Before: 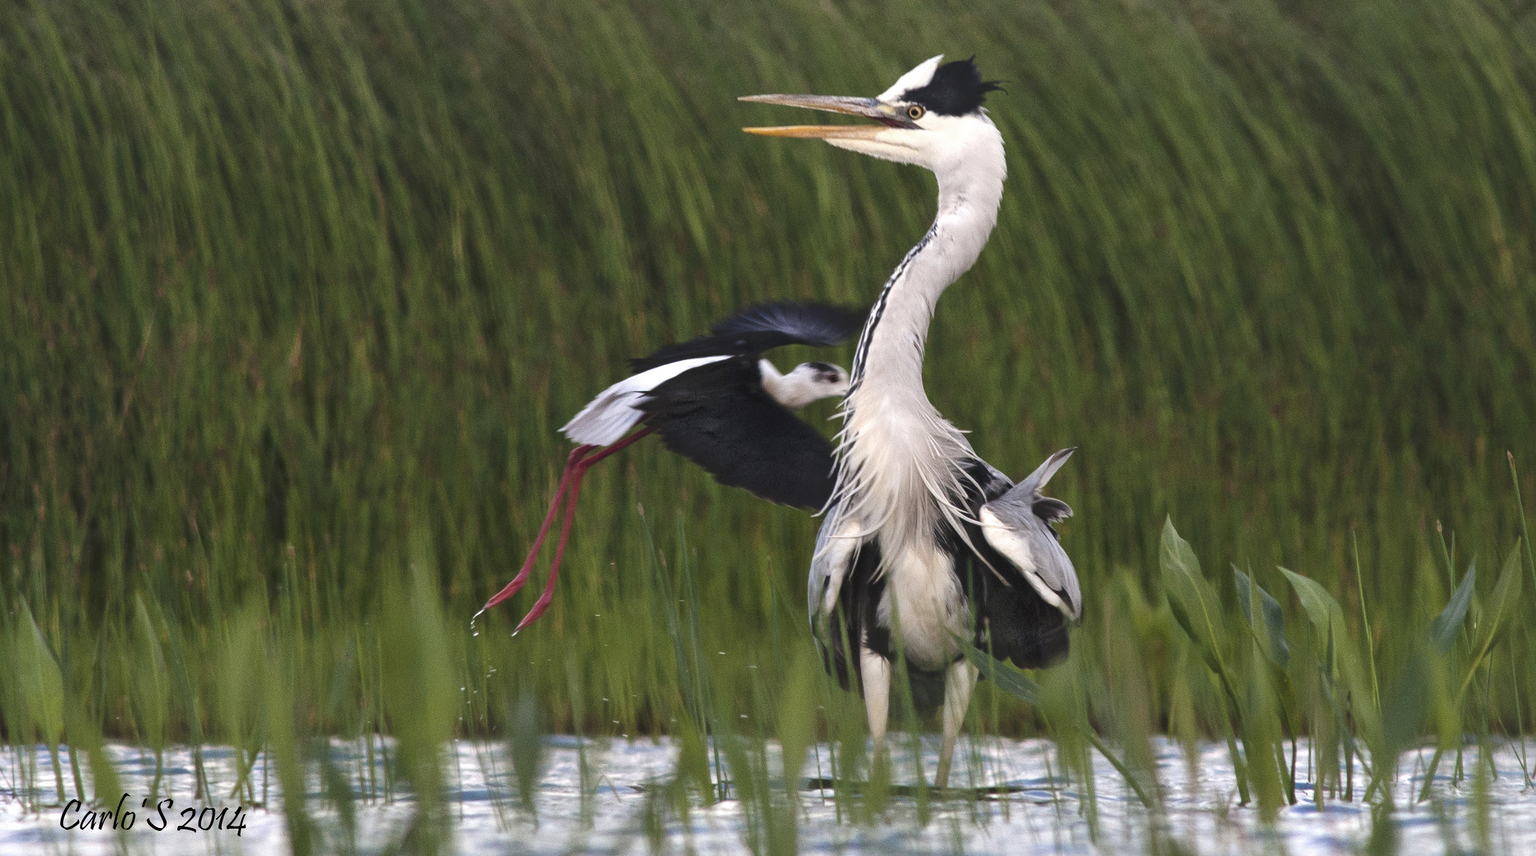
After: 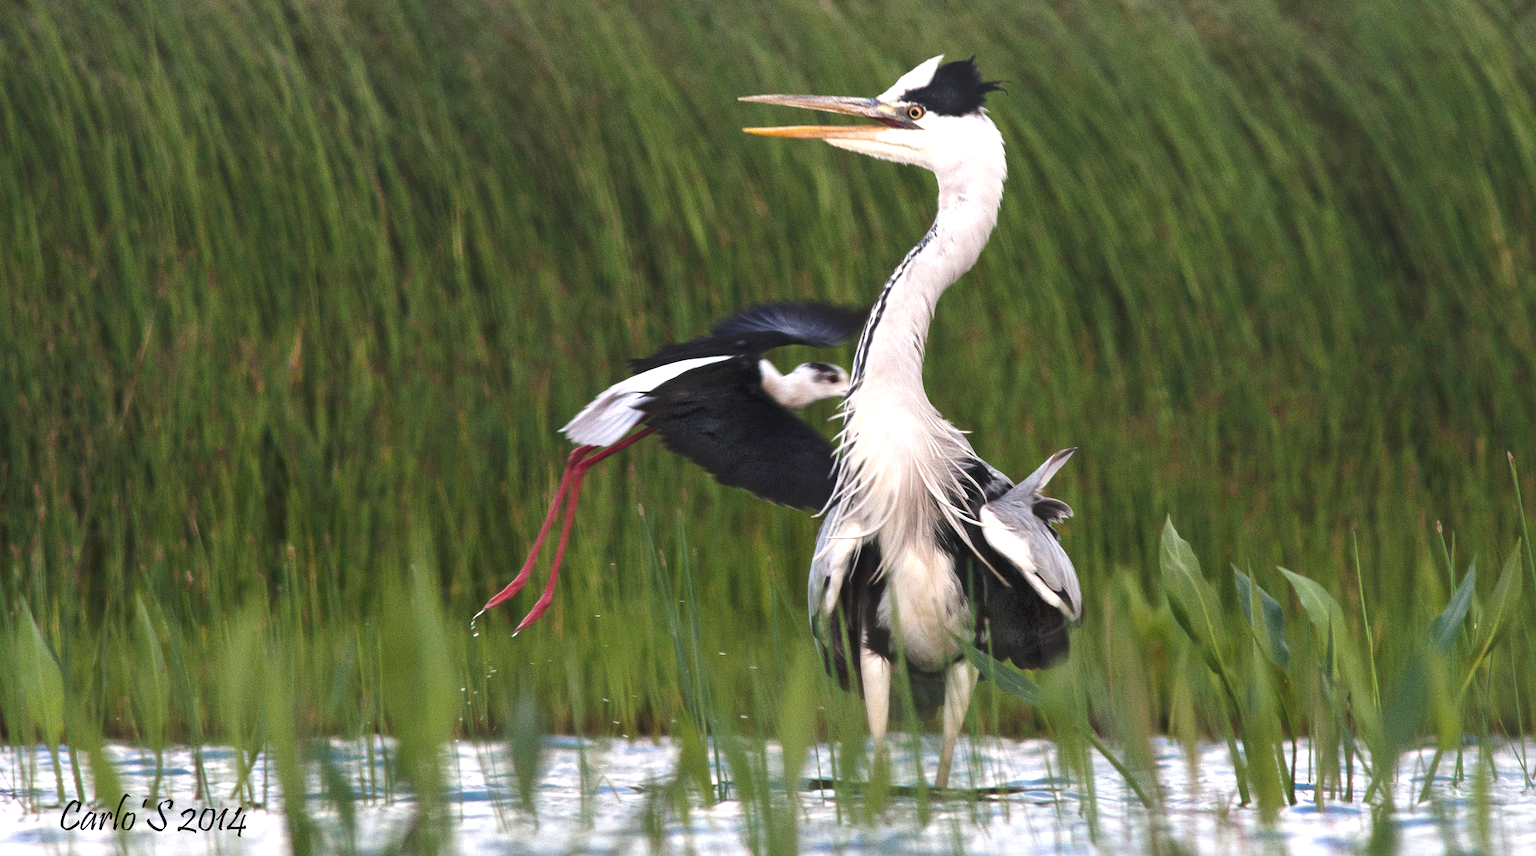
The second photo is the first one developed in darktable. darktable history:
exposure: exposure 0.491 EV, compensate highlight preservation false
